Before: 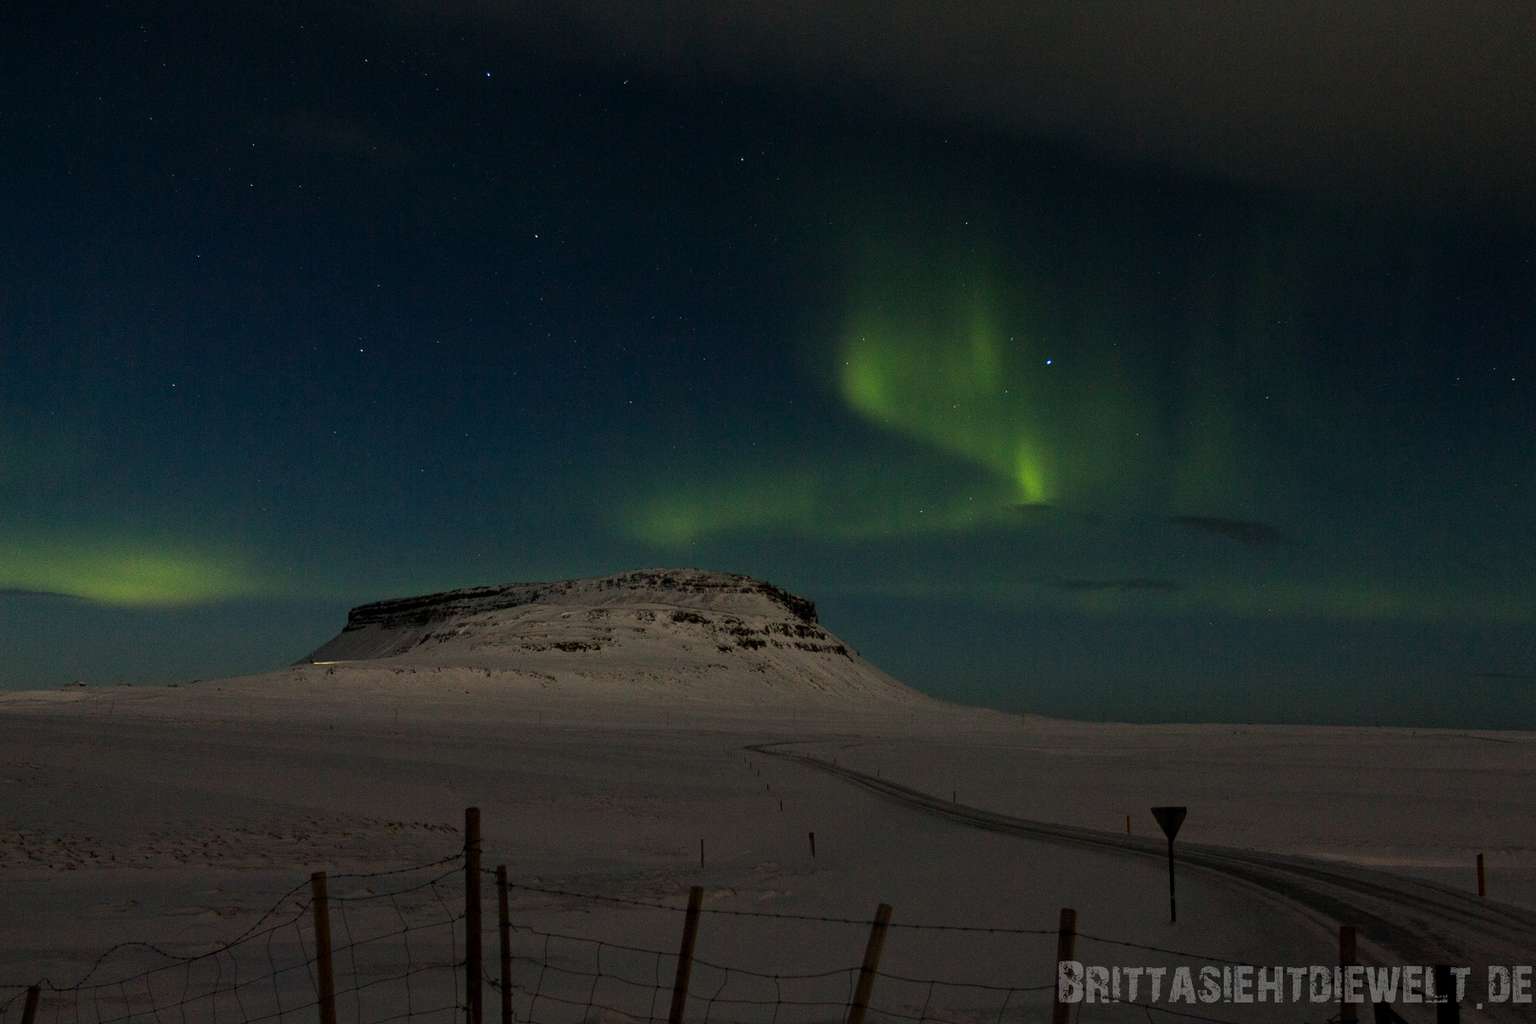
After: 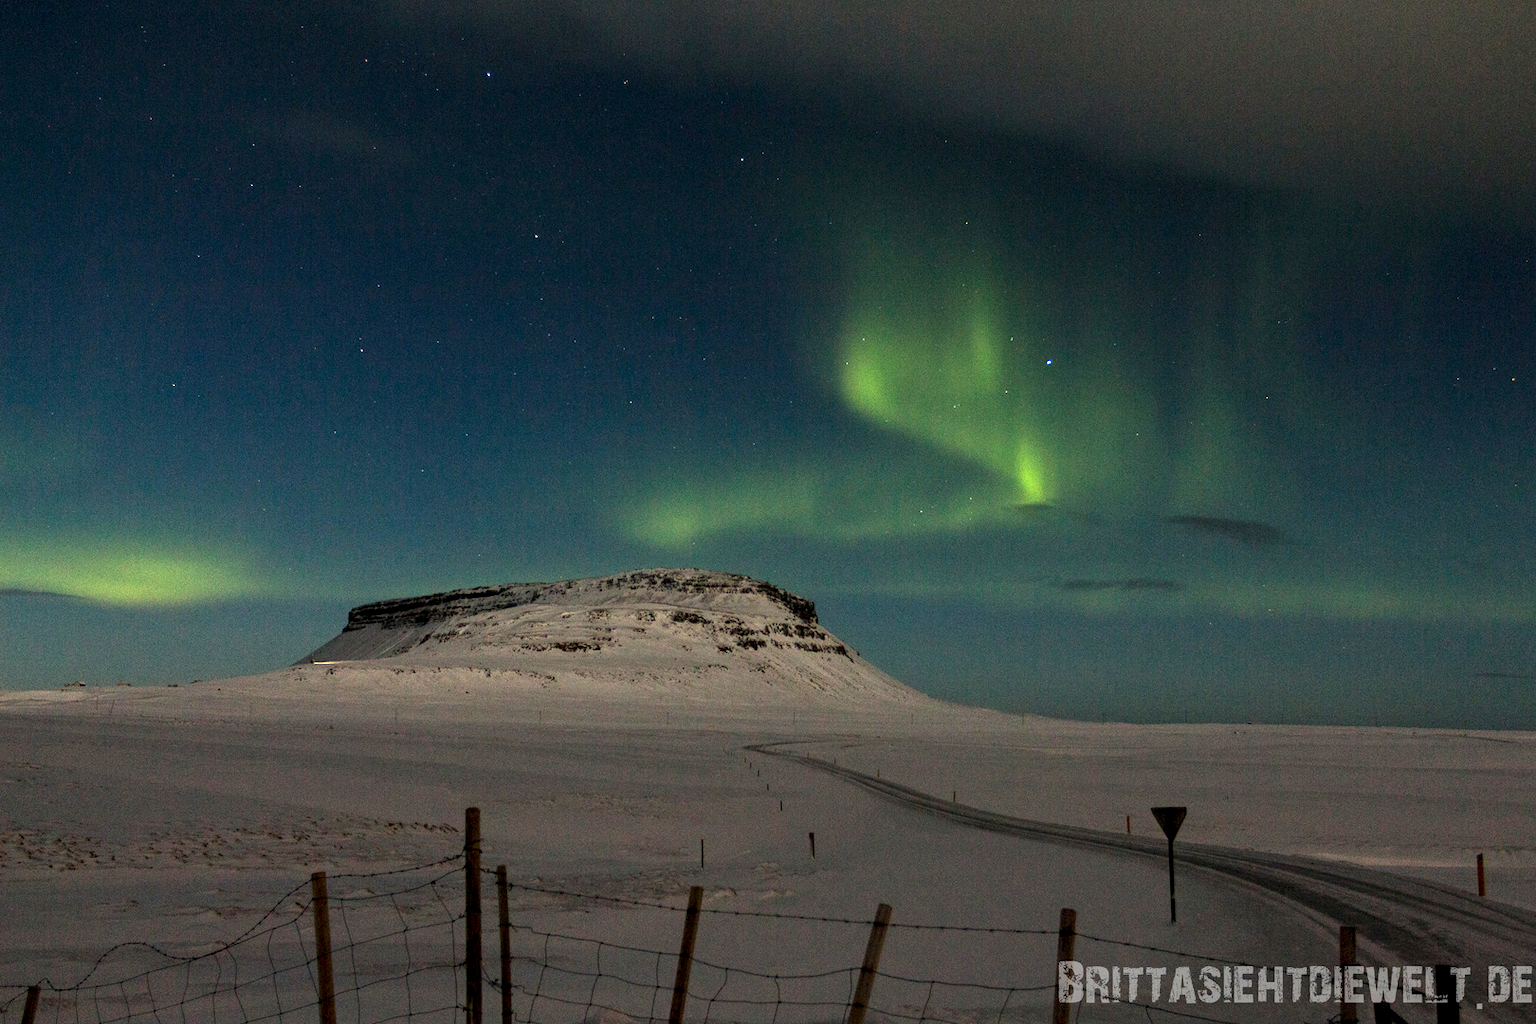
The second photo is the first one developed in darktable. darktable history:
tone equalizer: -8 EV -0.002 EV, -7 EV 0.005 EV, -6 EV -0.008 EV, -5 EV 0.007 EV, -4 EV -0.042 EV, -3 EV -0.233 EV, -2 EV -0.662 EV, -1 EV -0.983 EV, +0 EV -0.969 EV, smoothing diameter 2%, edges refinement/feathering 20, mask exposure compensation -1.57 EV, filter diffusion 5
local contrast: on, module defaults
exposure: black level correction 0, exposure 1.1 EV, compensate exposure bias true, compensate highlight preservation false
